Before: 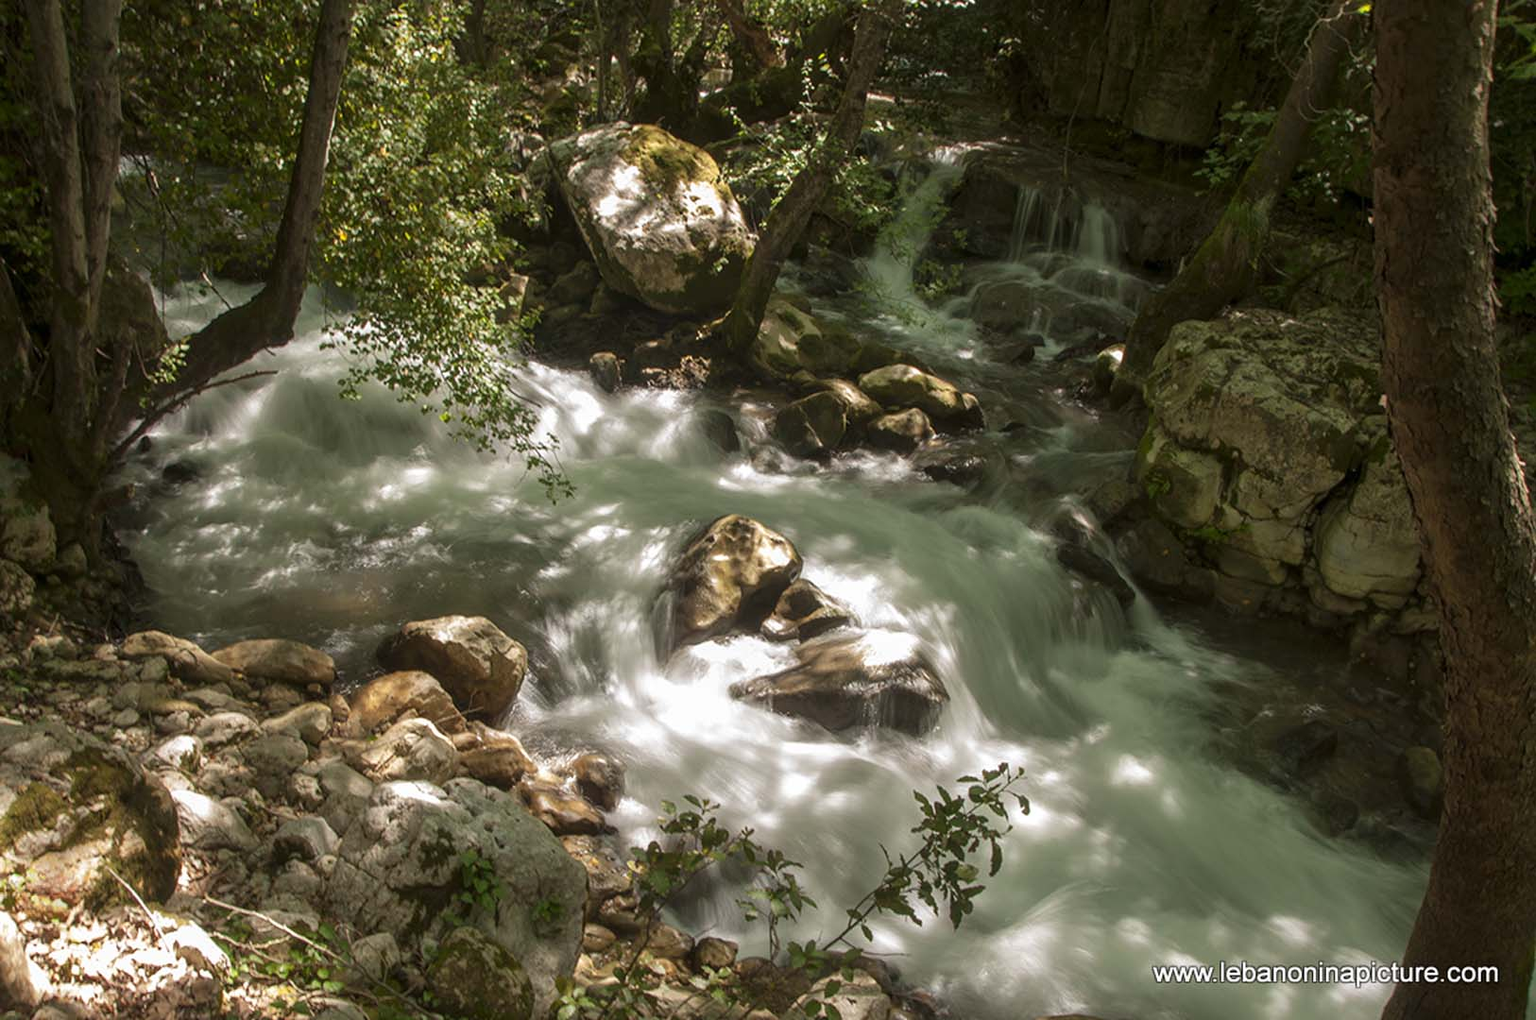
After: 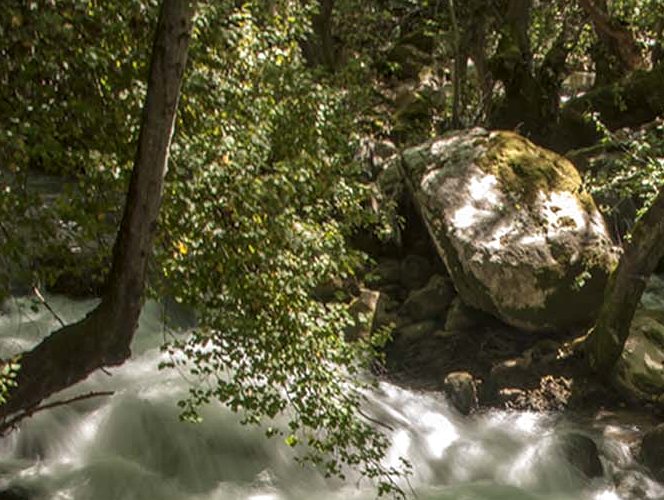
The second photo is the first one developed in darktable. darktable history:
local contrast: on, module defaults
crop and rotate: left 11.074%, top 0.103%, right 48.043%, bottom 53.546%
